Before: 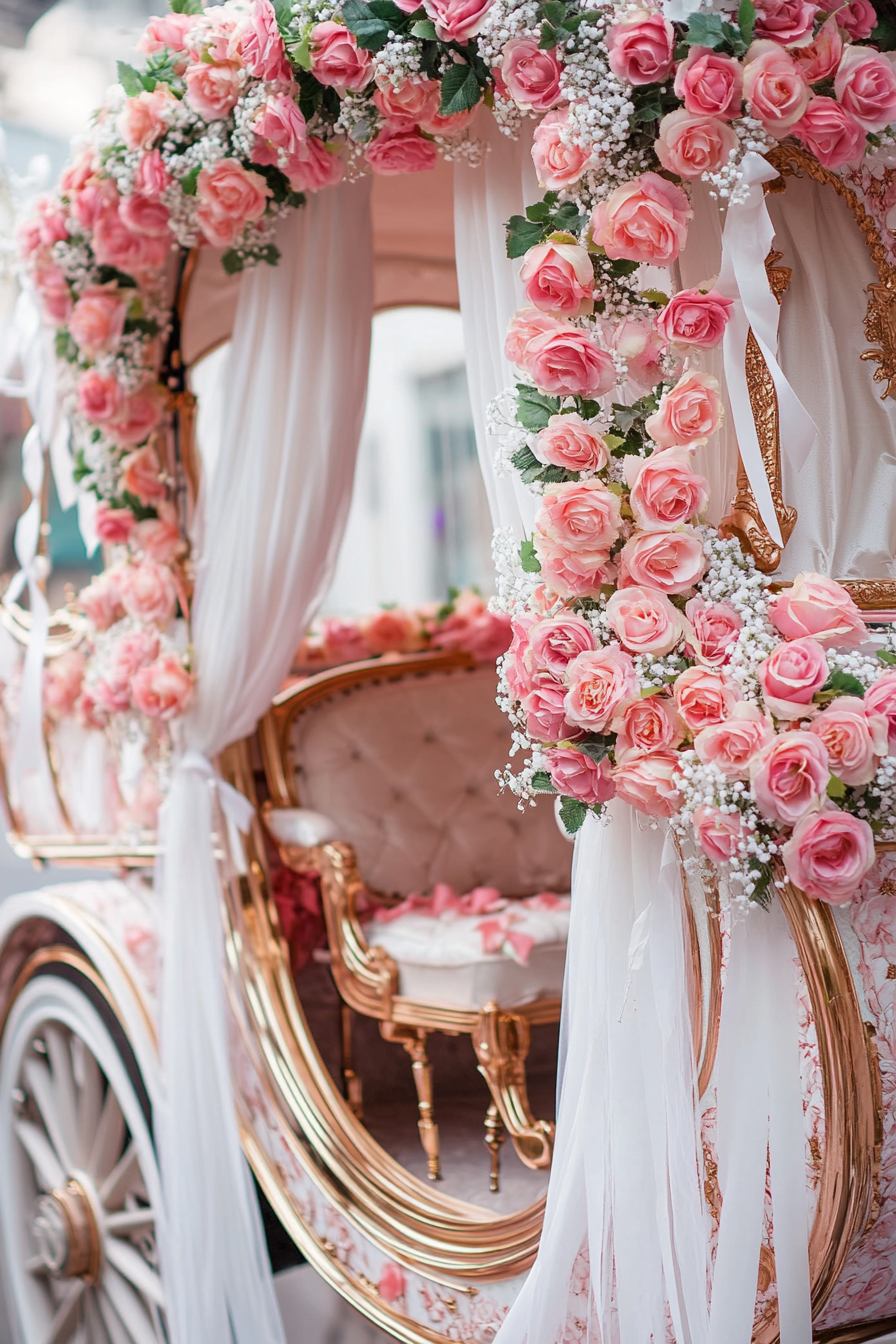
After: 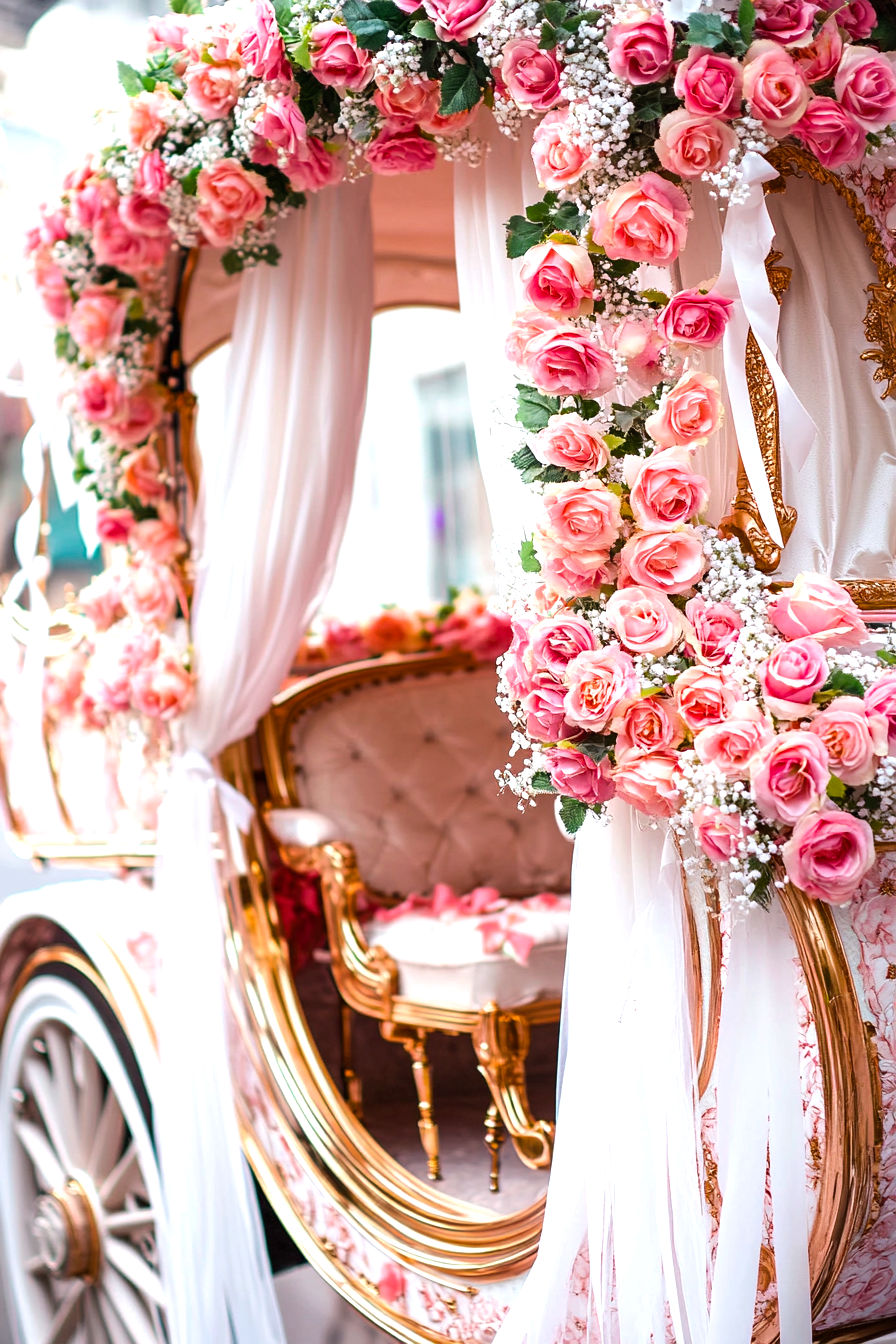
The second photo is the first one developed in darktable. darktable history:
contrast brightness saturation: saturation -0.051
color balance rgb: linear chroma grading › global chroma 15.3%, perceptual saturation grading › global saturation 25.906%, perceptual brilliance grading › highlights 20.643%, perceptual brilliance grading › mid-tones 19.738%, perceptual brilliance grading › shadows -20.334%, global vibrance 9.184%
